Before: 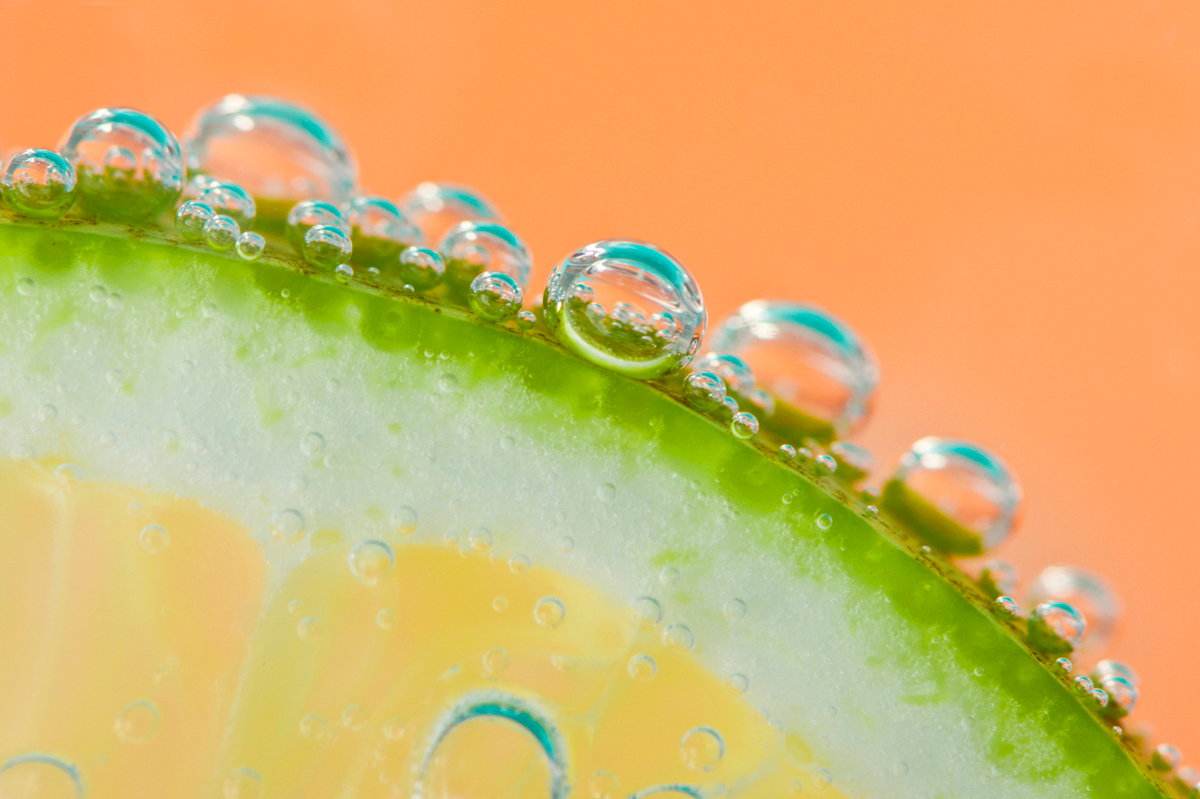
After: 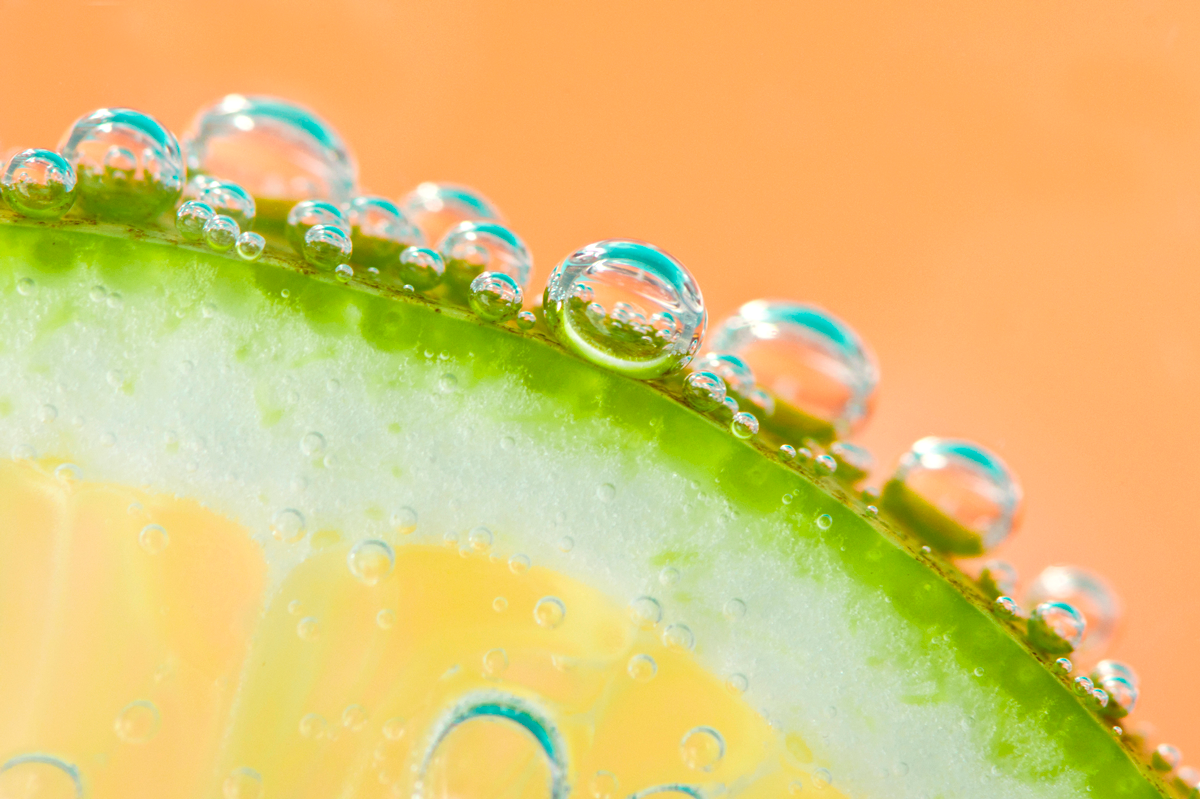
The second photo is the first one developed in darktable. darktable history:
exposure: black level correction 0.005, exposure 0.283 EV, compensate exposure bias true, compensate highlight preservation false
